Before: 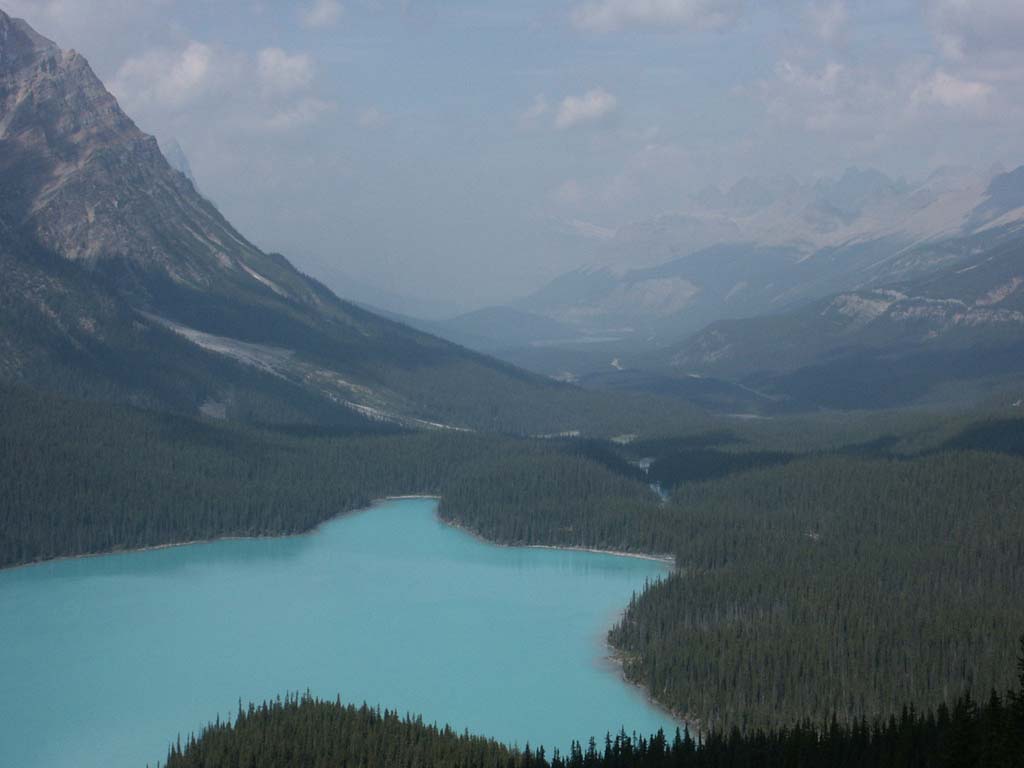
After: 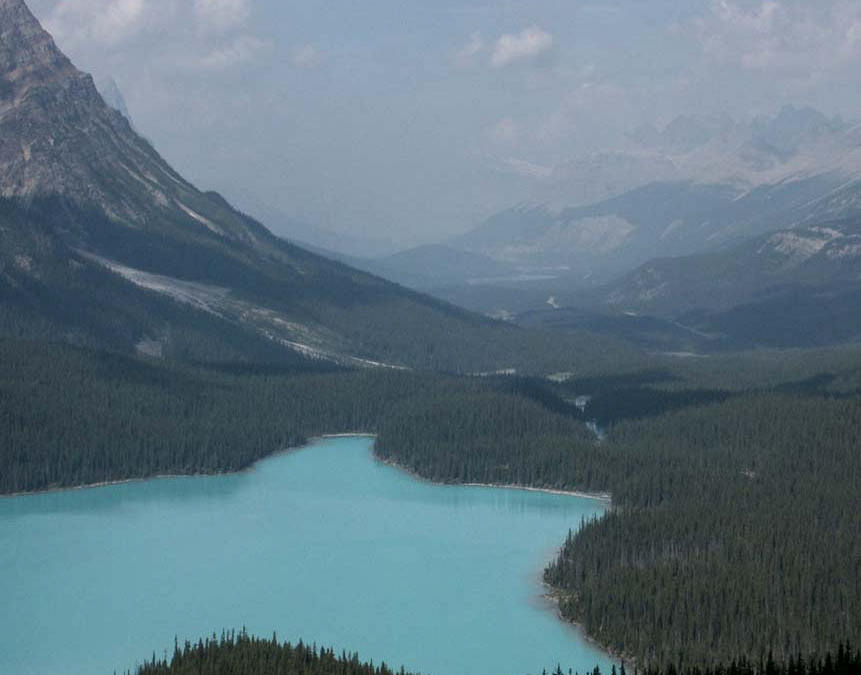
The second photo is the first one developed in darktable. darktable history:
local contrast: detail 130%
crop: left 6.293%, top 8.172%, right 9.528%, bottom 3.85%
